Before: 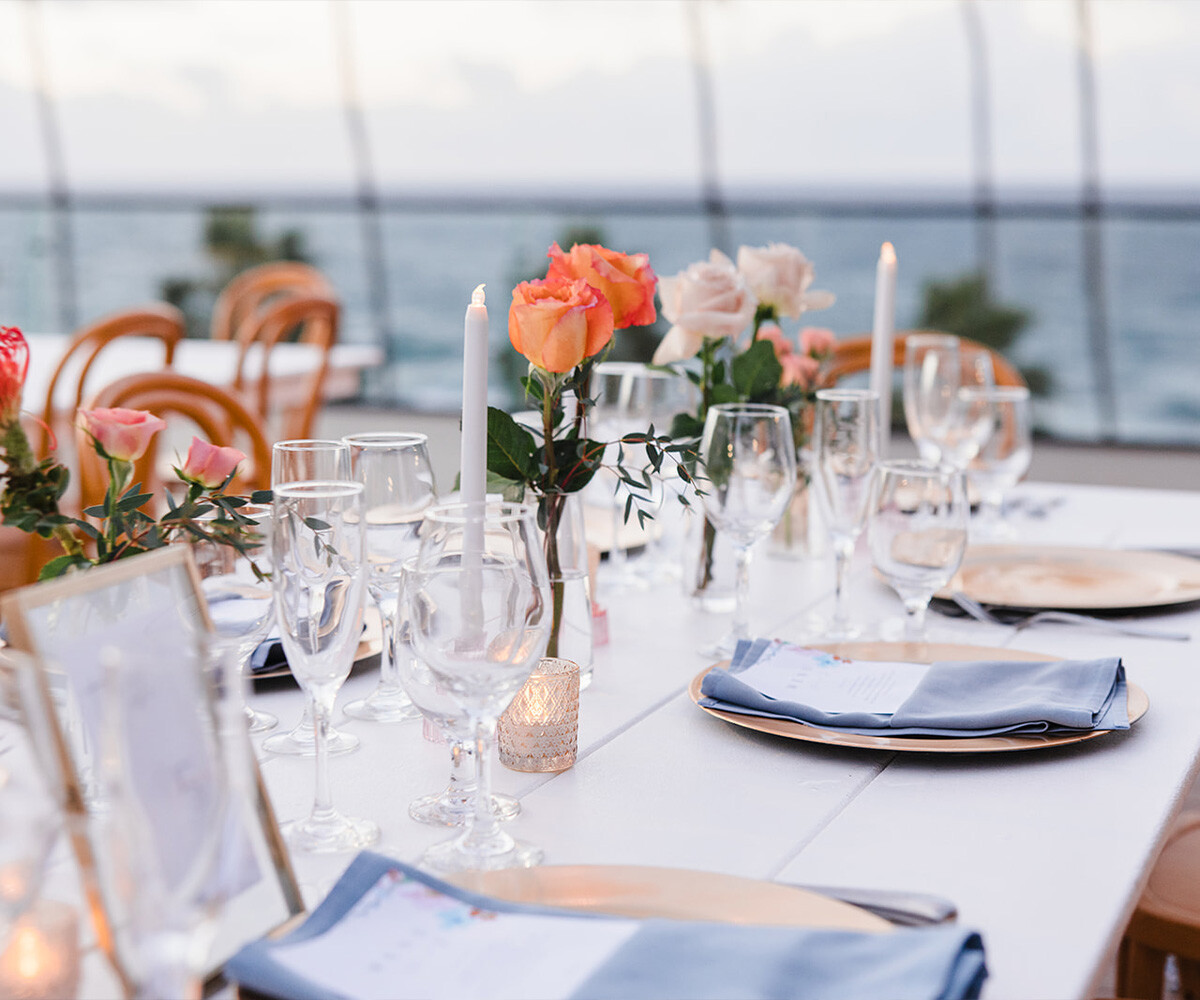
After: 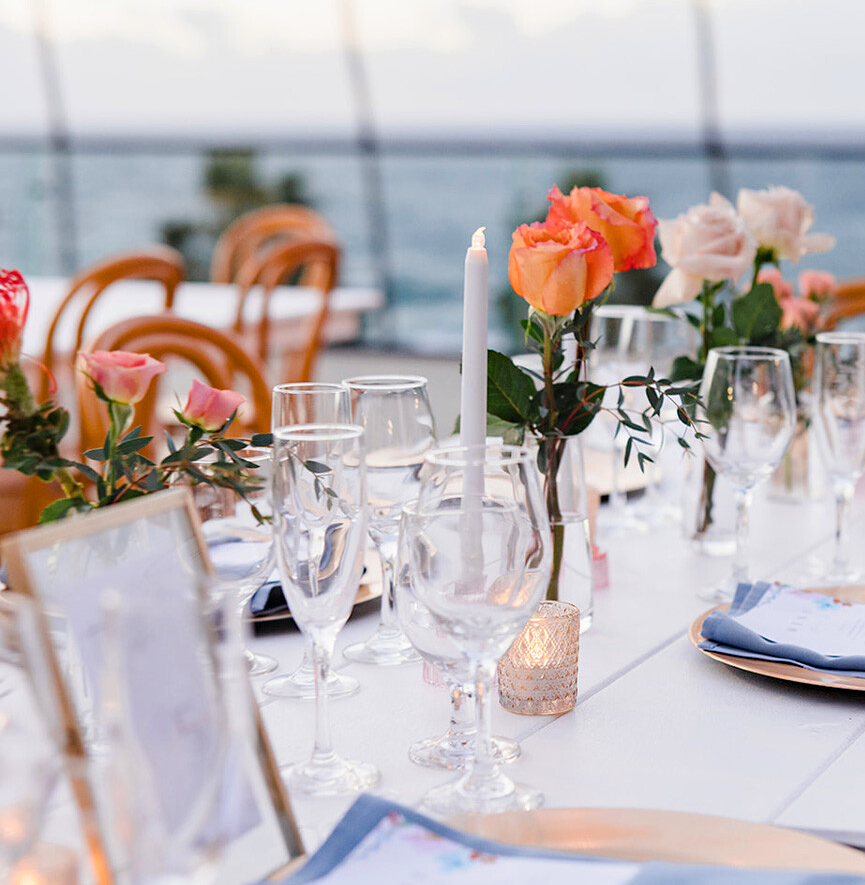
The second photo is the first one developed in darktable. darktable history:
crop: top 5.787%, right 27.878%, bottom 5.658%
color balance rgb: perceptual saturation grading › global saturation 0.714%, global vibrance 16.34%, saturation formula JzAzBz (2021)
haze removal: compatibility mode true, adaptive false
